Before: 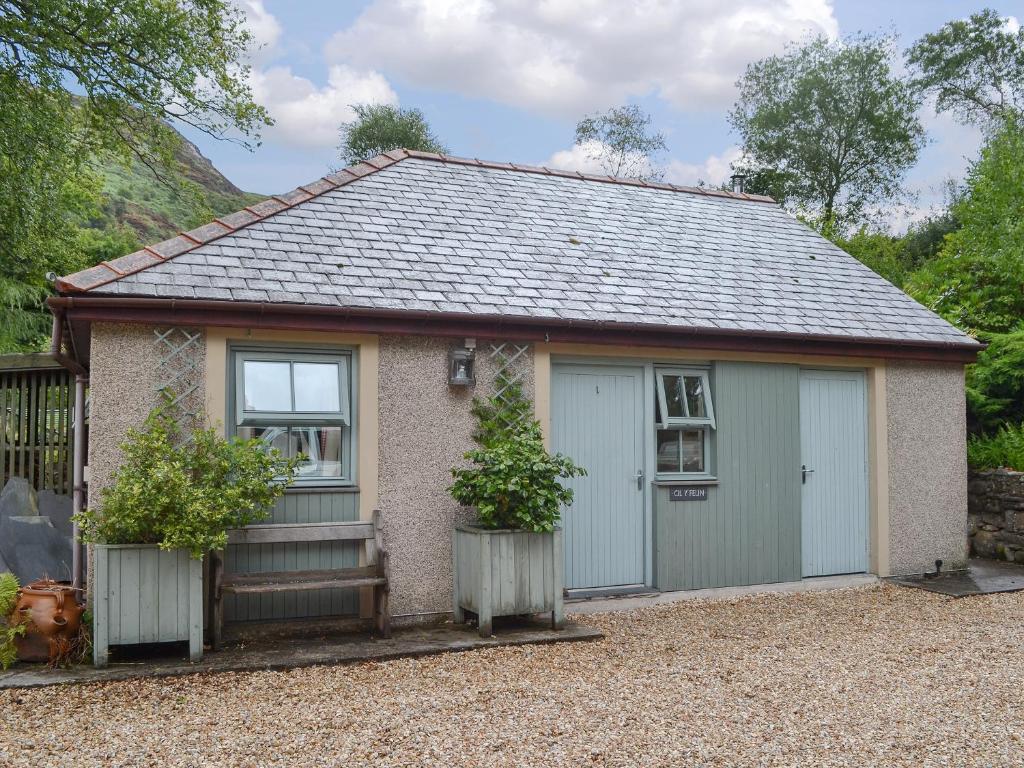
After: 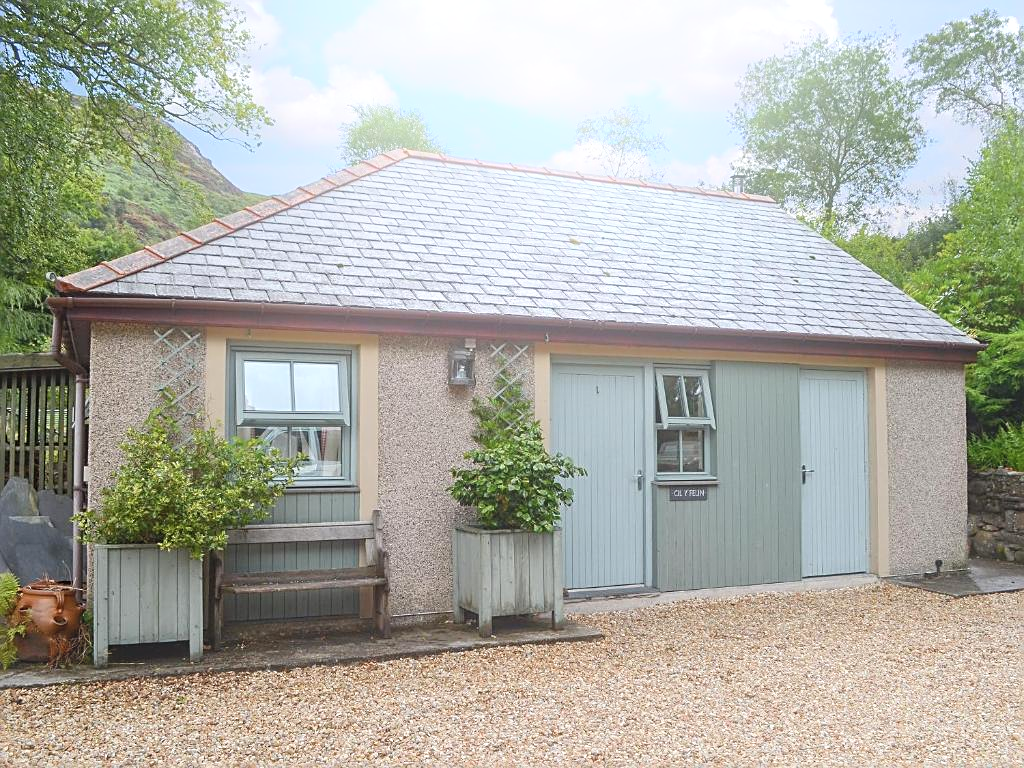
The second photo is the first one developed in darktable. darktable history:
exposure: exposure 0.2 EV, compensate highlight preservation false
bloom: threshold 82.5%, strength 16.25%
sharpen: on, module defaults
